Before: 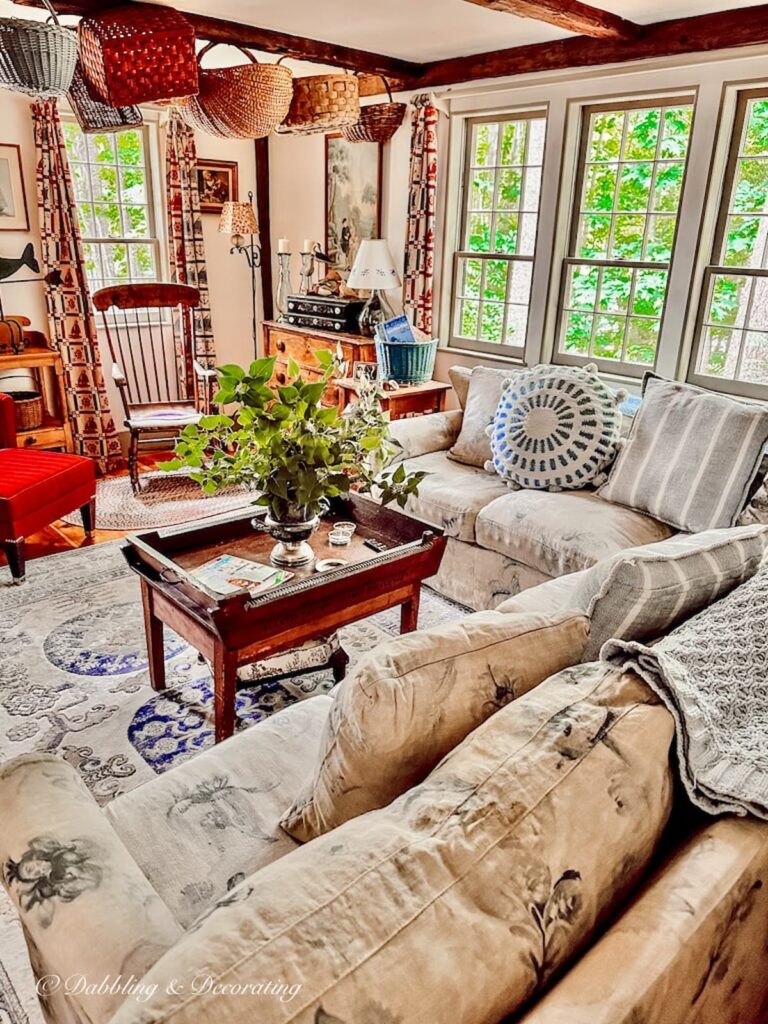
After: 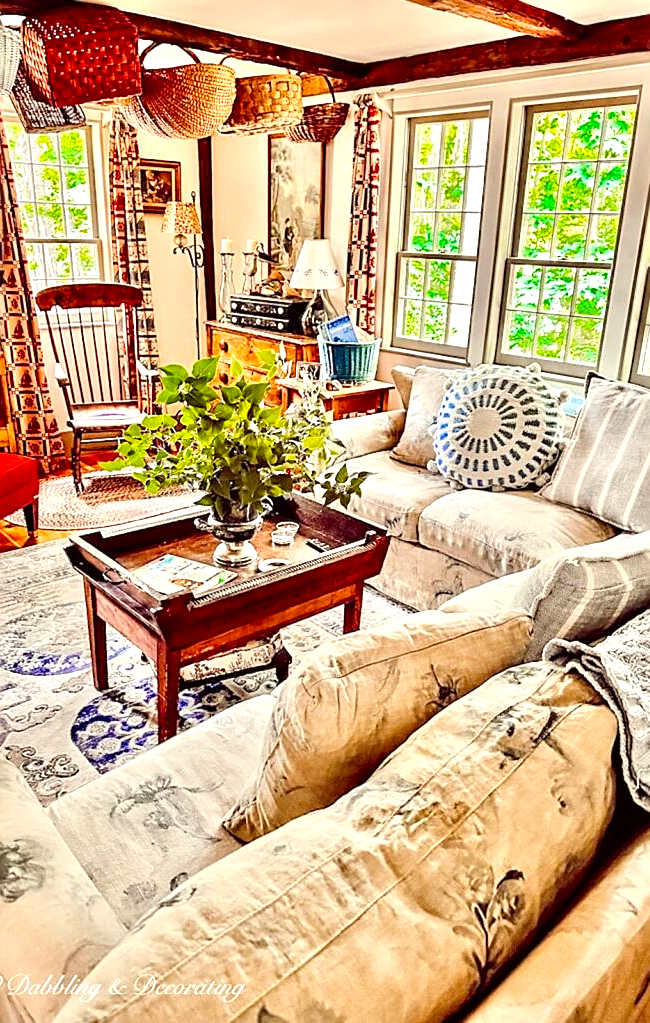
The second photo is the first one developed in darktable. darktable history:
exposure: exposure 0.666 EV, compensate highlight preservation false
base curve: curves: ch0 [(0, 0) (0.283, 0.295) (1, 1)], preserve colors none
crop: left 7.503%, right 7.804%
color correction: highlights a* -0.863, highlights b* 4.46, shadows a* 3.65
color balance rgb: perceptual saturation grading › global saturation 25.745%
sharpen: on, module defaults
